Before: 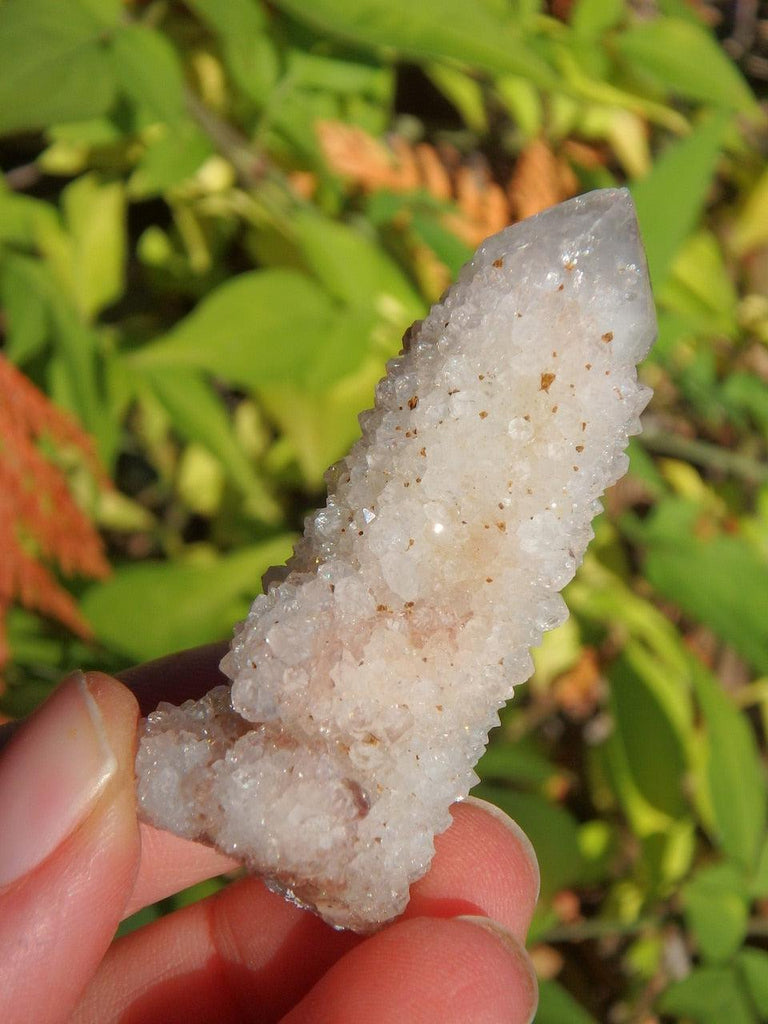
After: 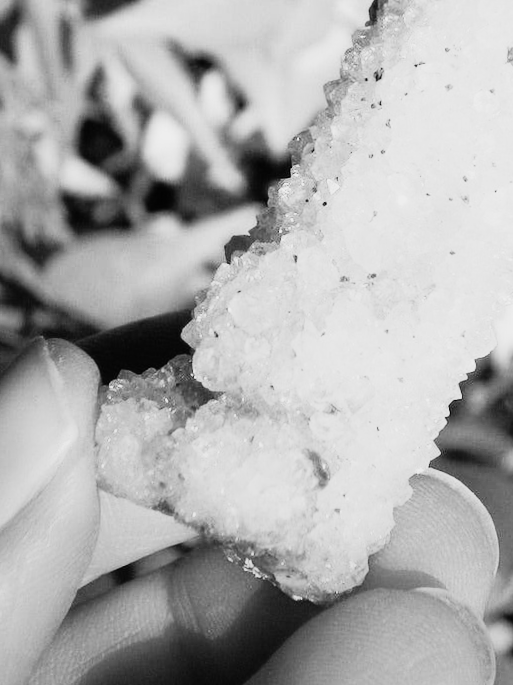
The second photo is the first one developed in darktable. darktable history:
crop and rotate: angle -0.82°, left 3.85%, top 31.828%, right 27.992%
monochrome: a -92.57, b 58.91
rgb curve: curves: ch0 [(0, 0) (0.21, 0.15) (0.24, 0.21) (0.5, 0.75) (0.75, 0.96) (0.89, 0.99) (1, 1)]; ch1 [(0, 0.02) (0.21, 0.13) (0.25, 0.2) (0.5, 0.67) (0.75, 0.9) (0.89, 0.97) (1, 1)]; ch2 [(0, 0.02) (0.21, 0.13) (0.25, 0.2) (0.5, 0.67) (0.75, 0.9) (0.89, 0.97) (1, 1)], compensate middle gray true
